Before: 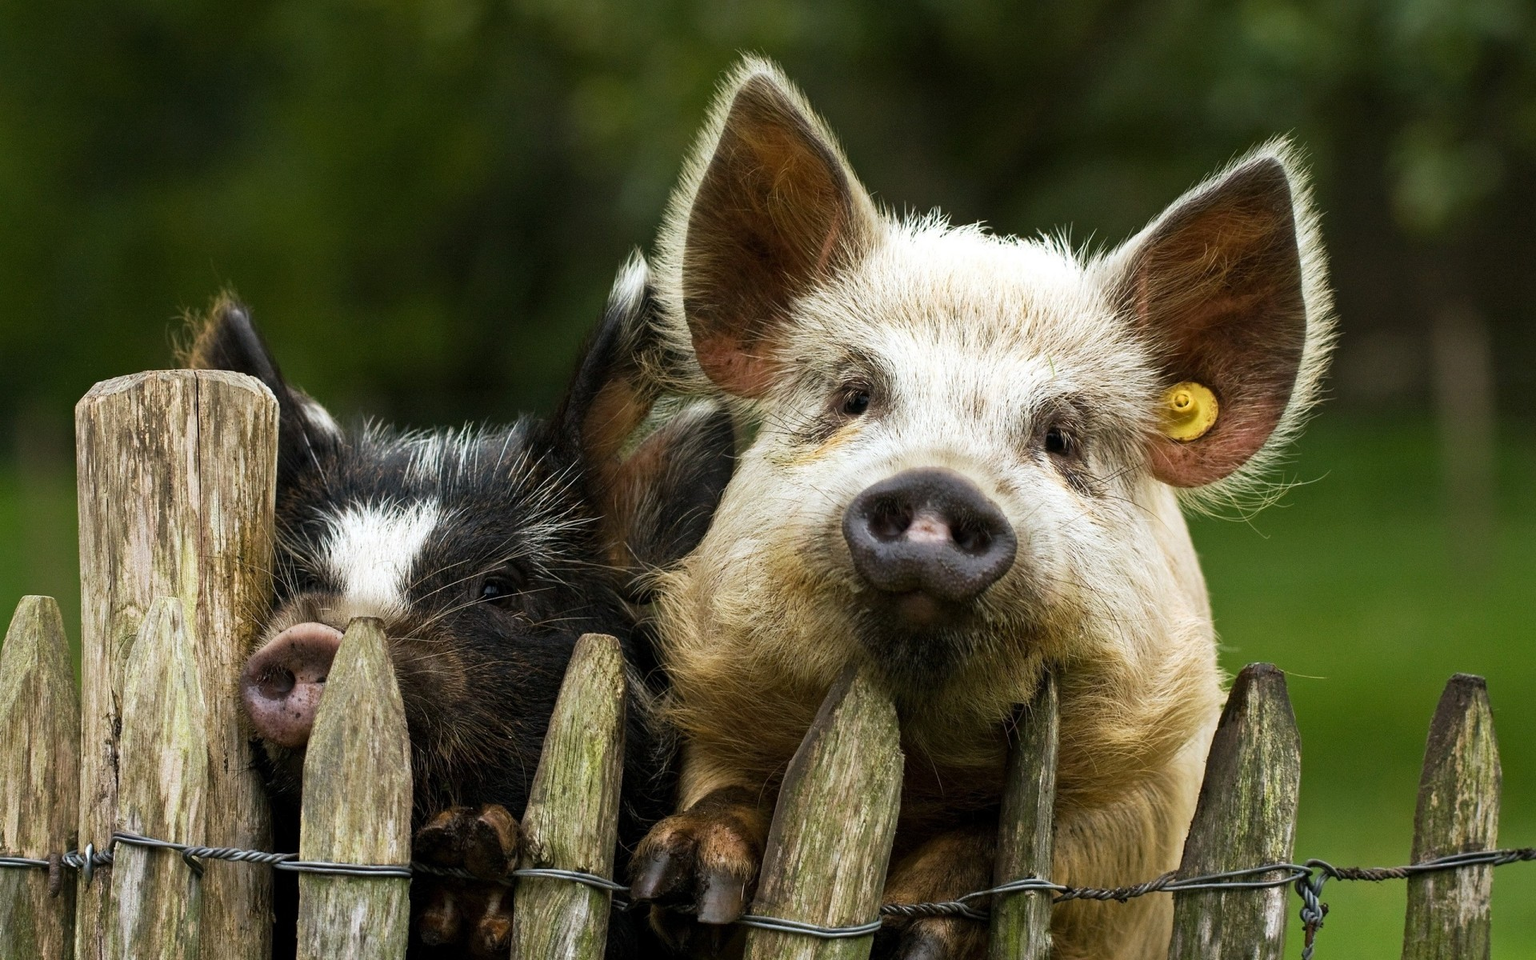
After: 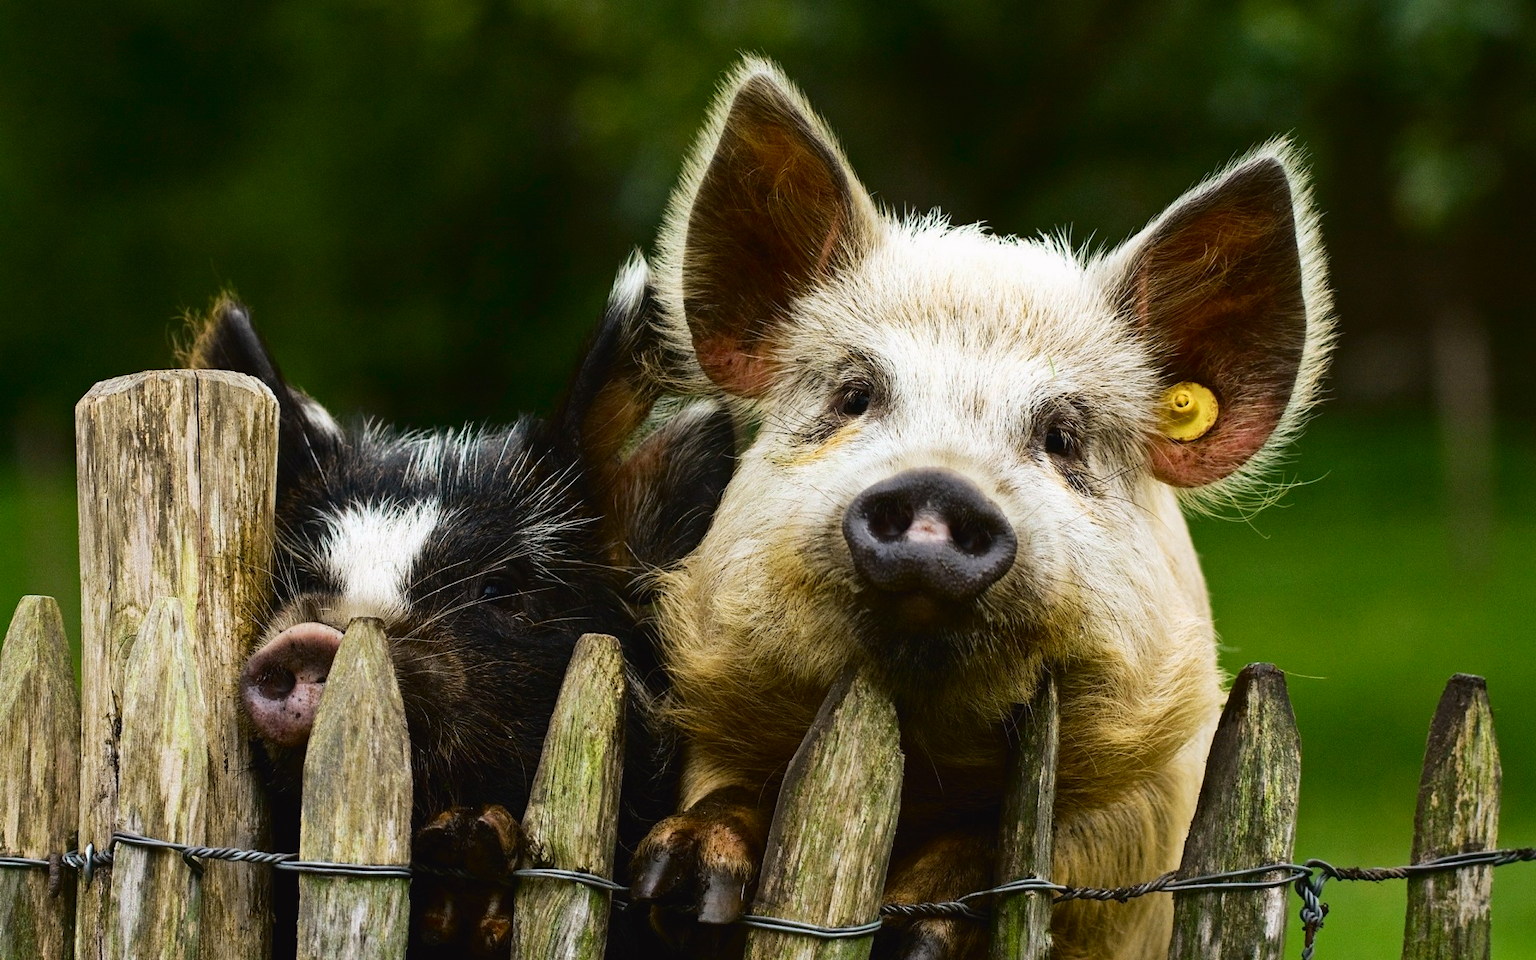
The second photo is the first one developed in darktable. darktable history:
tone curve: curves: ch0 [(0, 0.023) (0.132, 0.075) (0.241, 0.178) (0.487, 0.491) (0.782, 0.8) (1, 0.989)]; ch1 [(0, 0) (0.396, 0.369) (0.467, 0.454) (0.498, 0.5) (0.518, 0.517) (0.57, 0.586) (0.619, 0.663) (0.692, 0.744) (1, 1)]; ch2 [(0, 0) (0.427, 0.416) (0.483, 0.481) (0.503, 0.503) (0.526, 0.527) (0.563, 0.573) (0.632, 0.667) (0.705, 0.737) (0.985, 0.966)], color space Lab, independent channels
